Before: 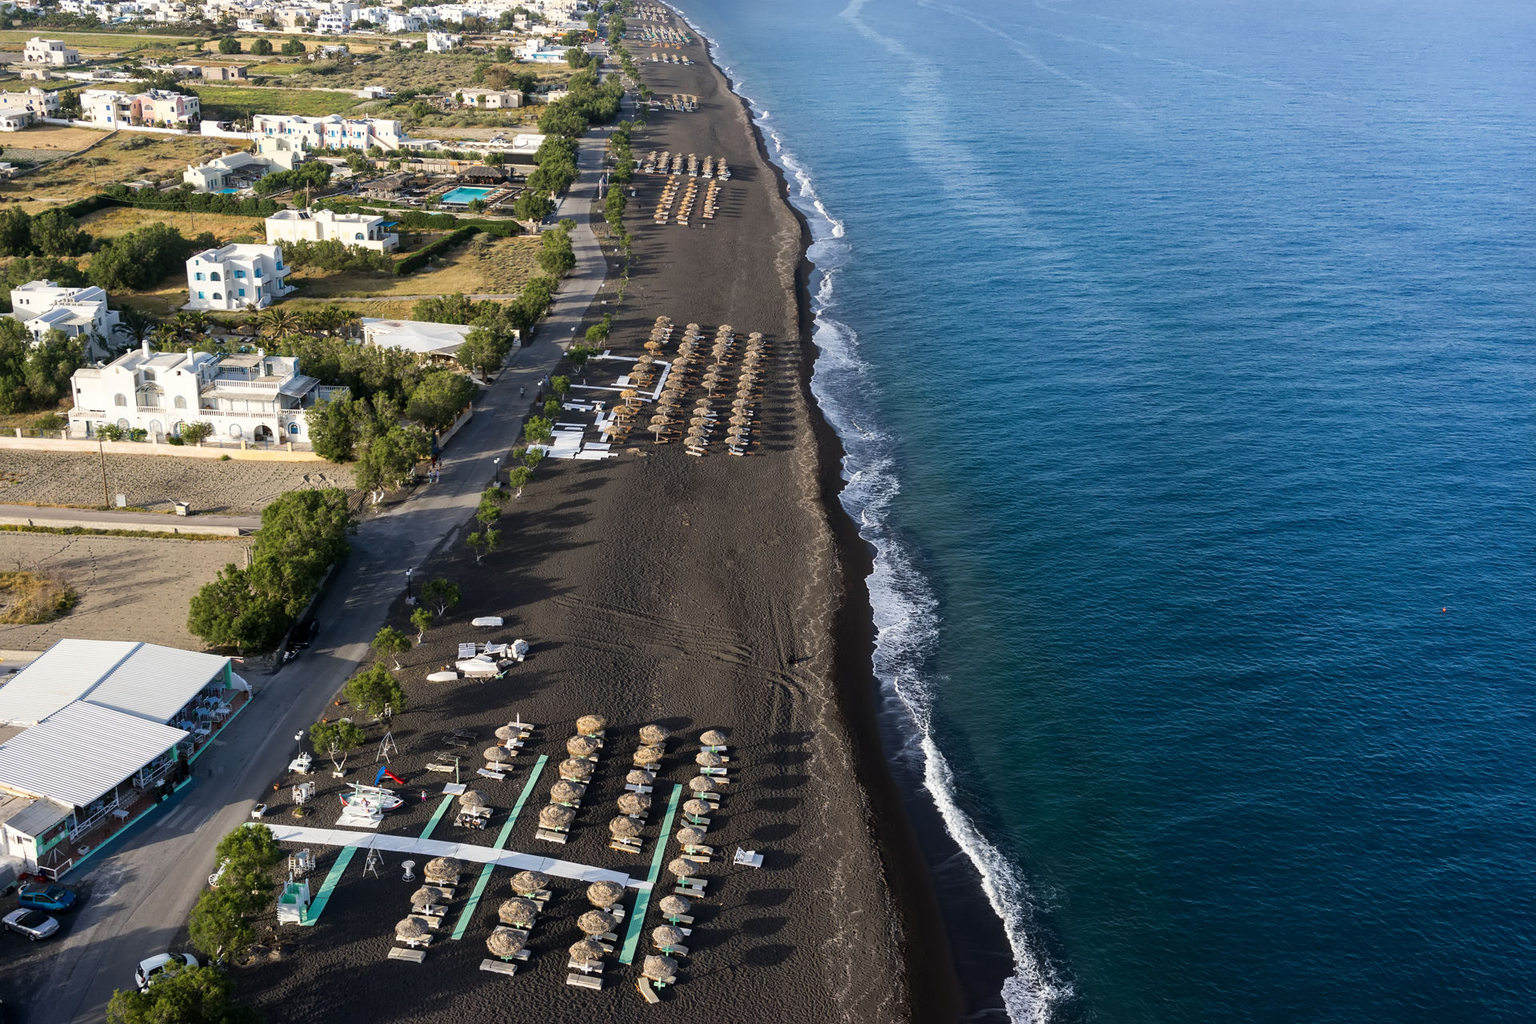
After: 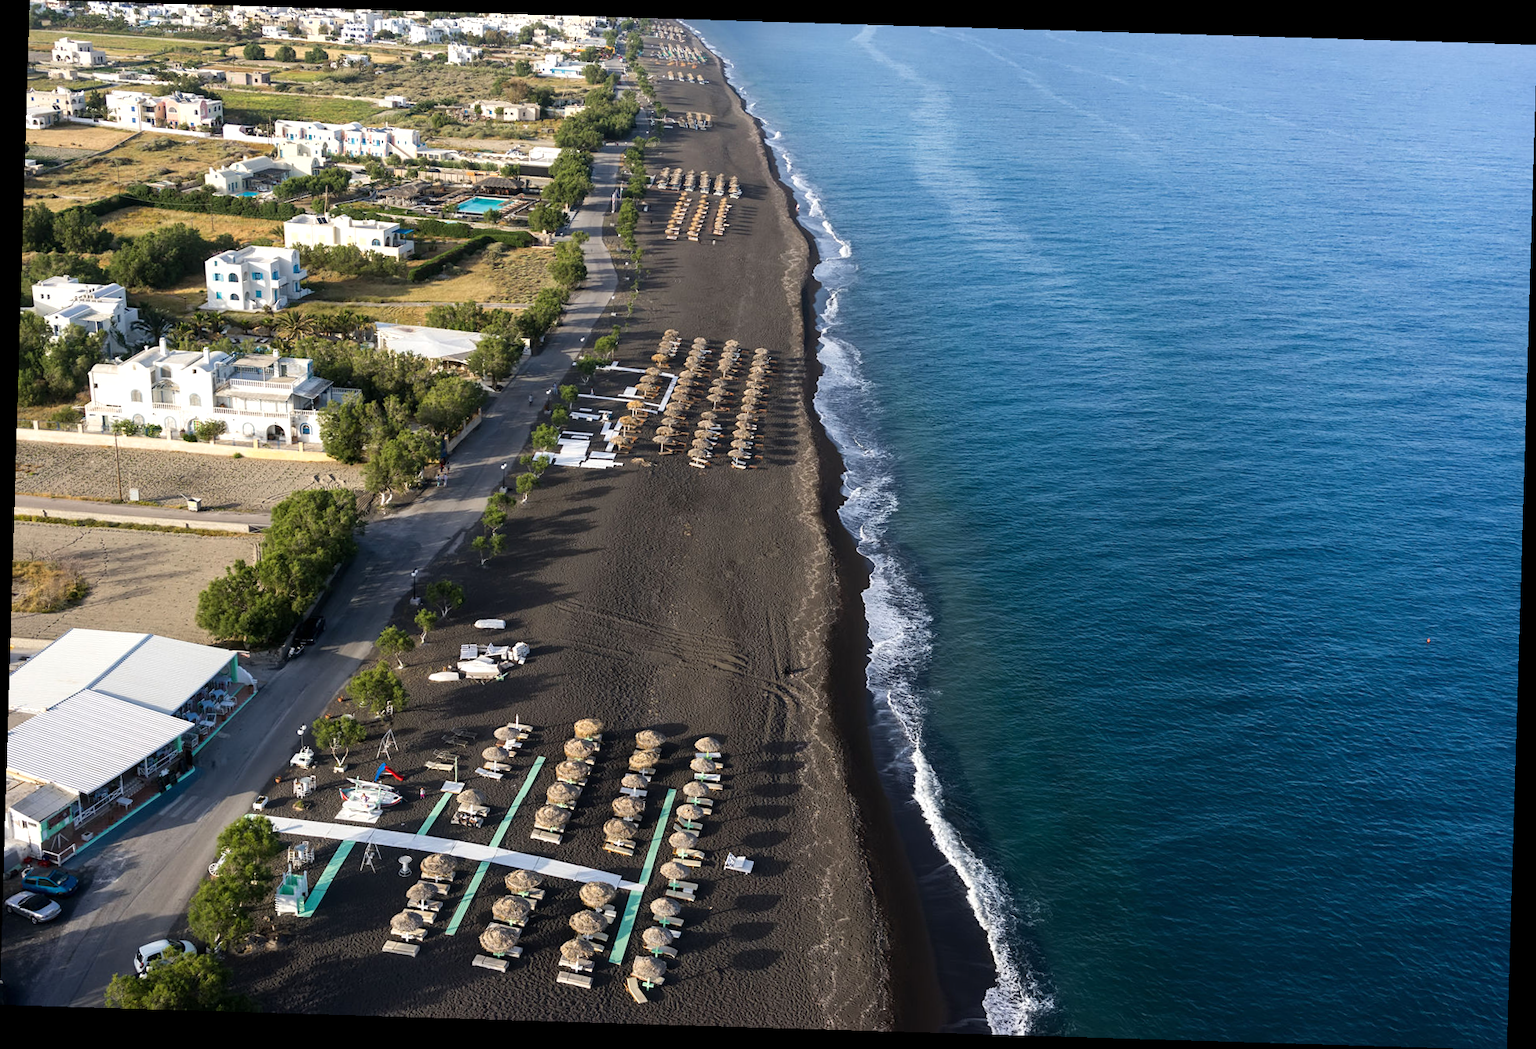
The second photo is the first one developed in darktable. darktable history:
exposure: exposure 0.2 EV, compensate highlight preservation false
rotate and perspective: rotation 1.72°, automatic cropping off
